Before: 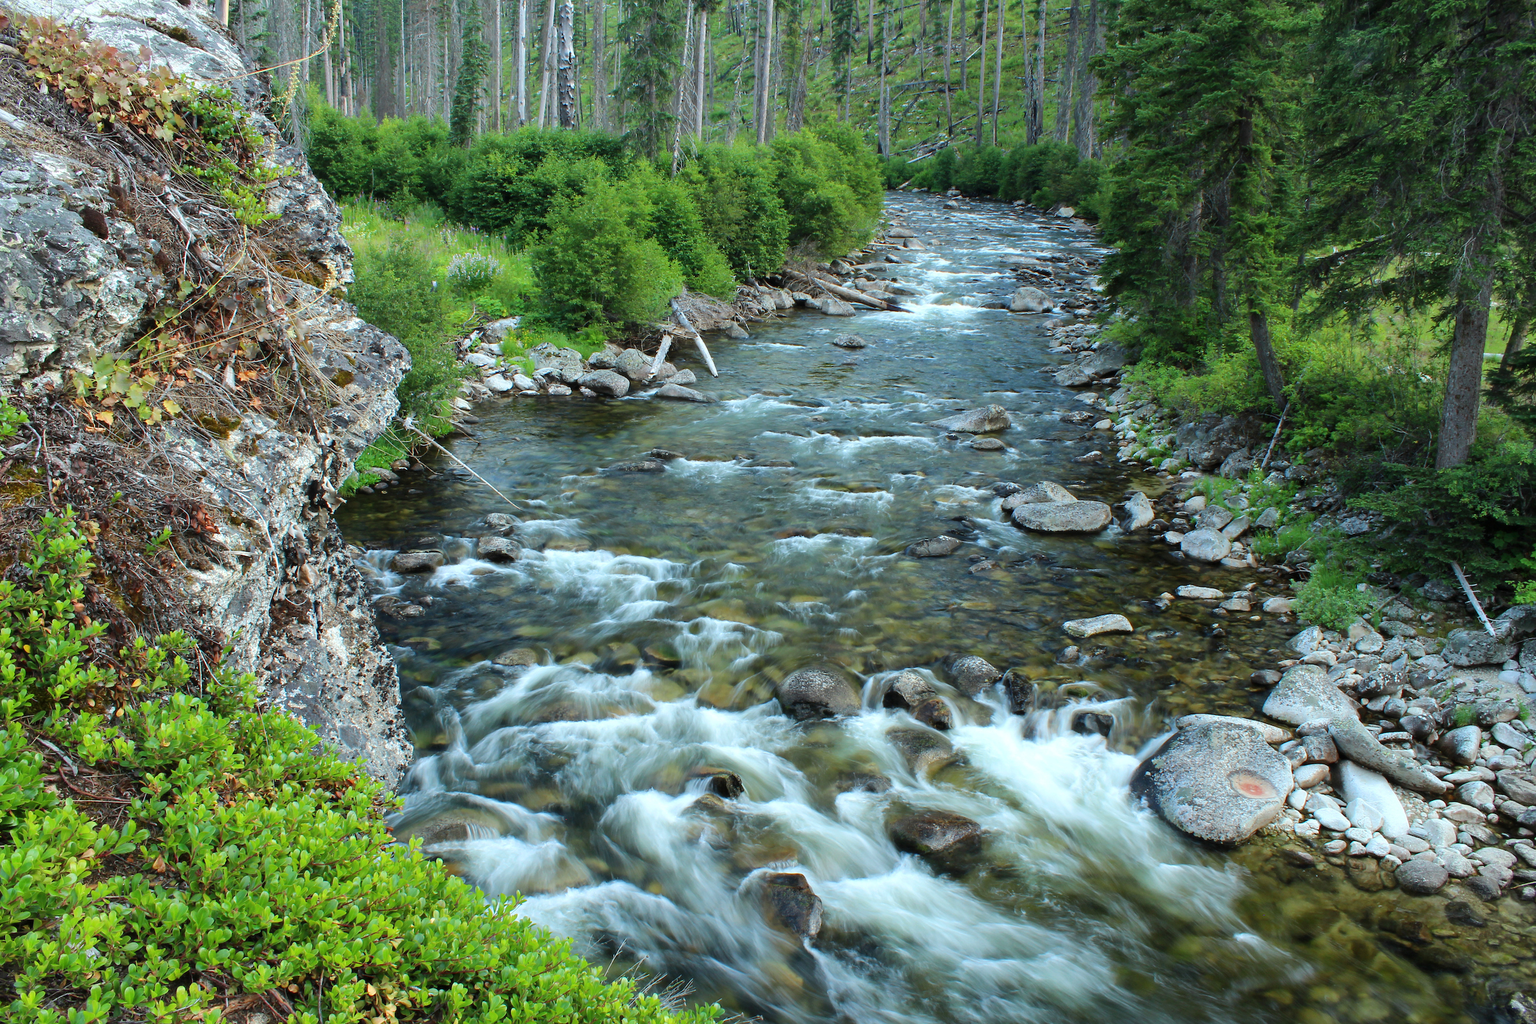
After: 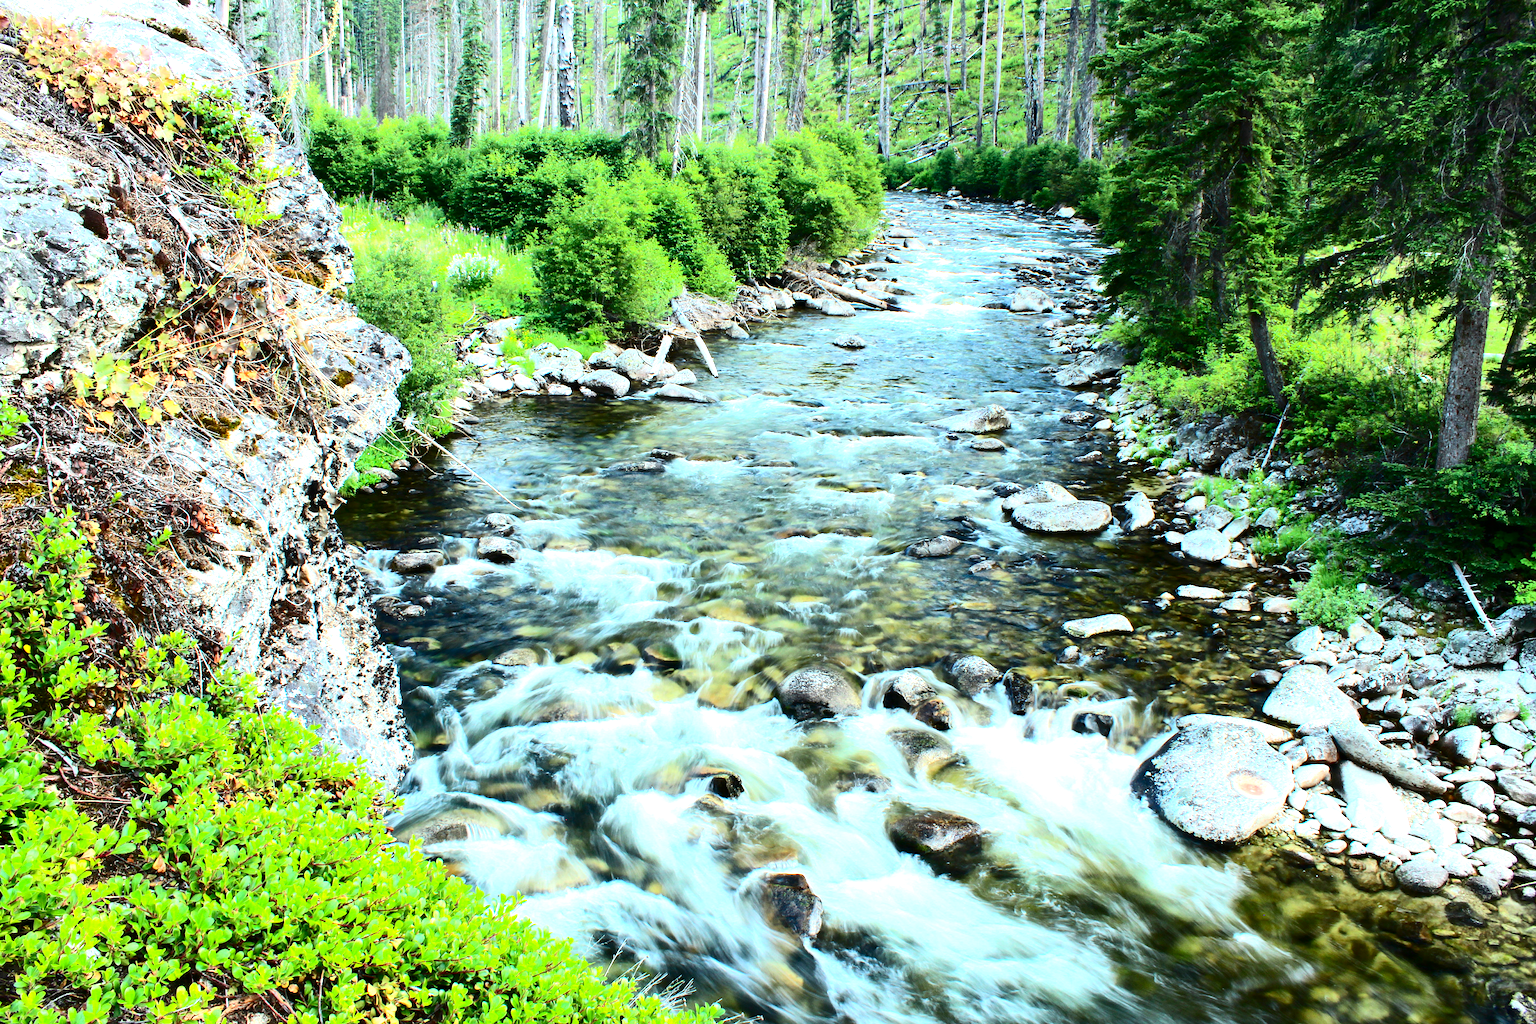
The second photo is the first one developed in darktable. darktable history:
exposure: black level correction 0, exposure 1.2 EV, compensate exposure bias true, compensate highlight preservation false
contrast brightness saturation: contrast 0.338, brightness -0.084, saturation 0.172
